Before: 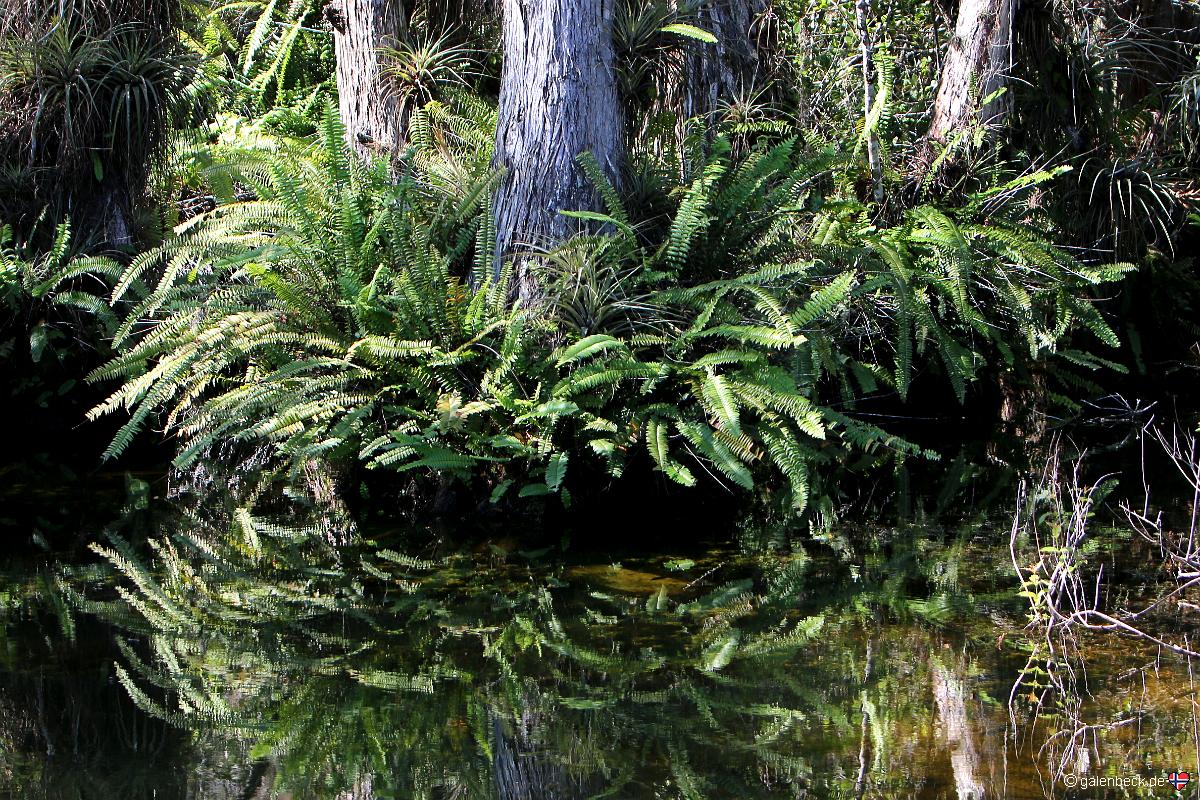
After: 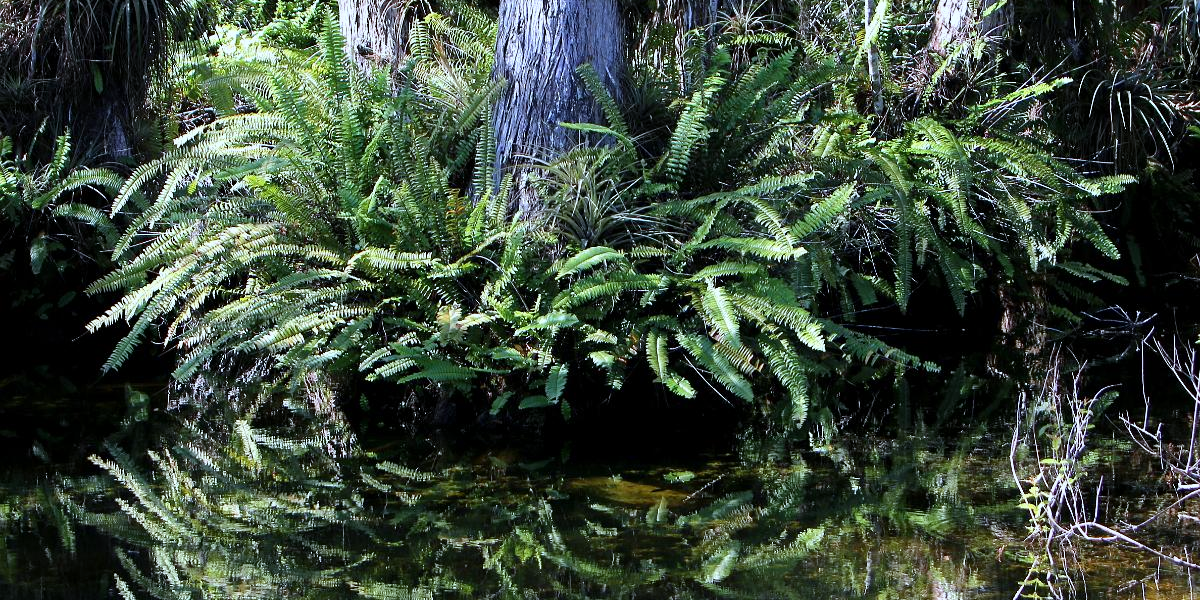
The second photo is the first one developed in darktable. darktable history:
crop: top 11.038%, bottom 13.962%
white balance: red 0.931, blue 1.11
